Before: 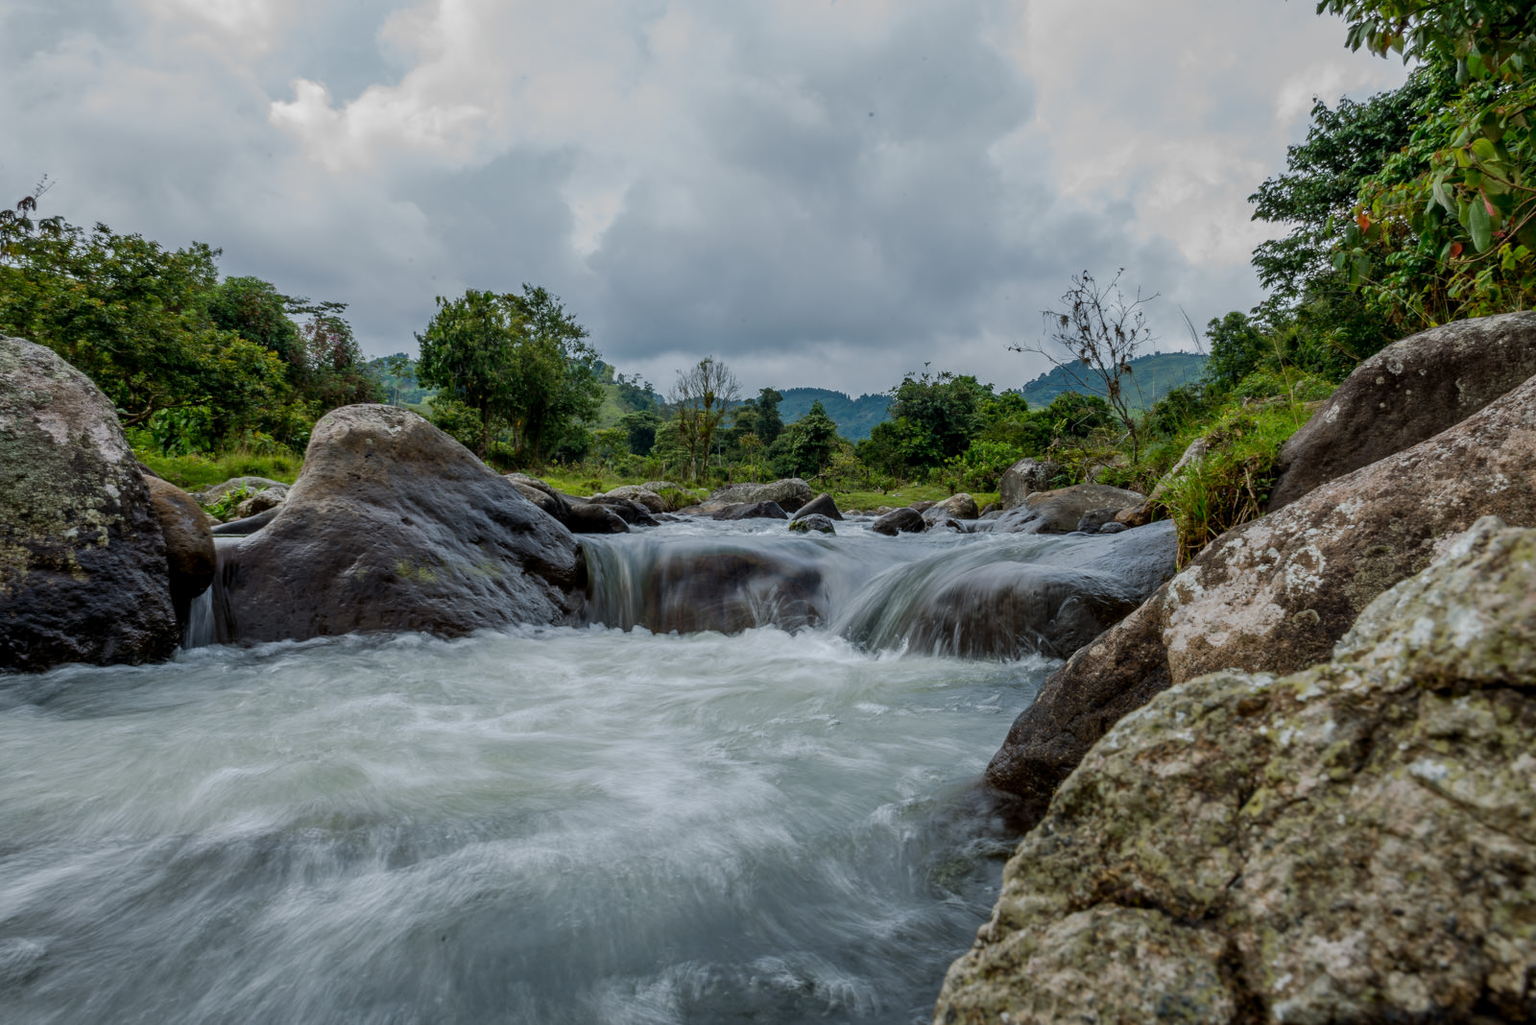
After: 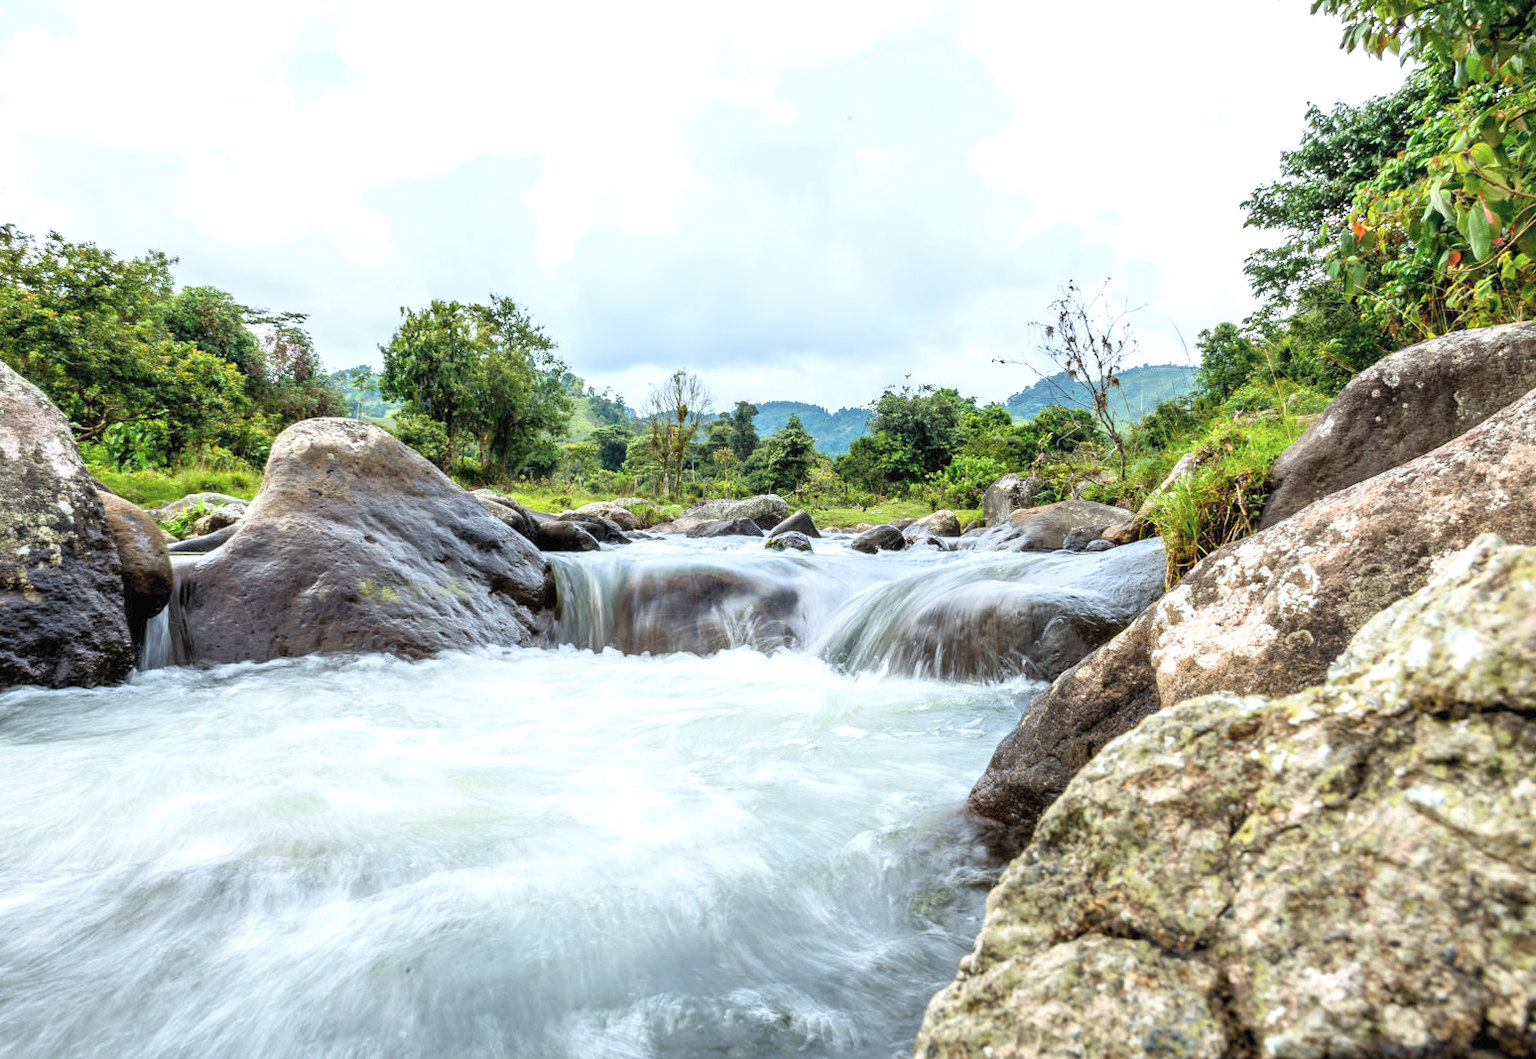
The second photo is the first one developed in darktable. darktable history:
exposure: black level correction 0, exposure 0.7 EV, compensate exposure bias true, compensate highlight preservation false
crop and rotate: left 3.238%
shadows and highlights: shadows 0, highlights 40
contrast brightness saturation: brightness 0.15
